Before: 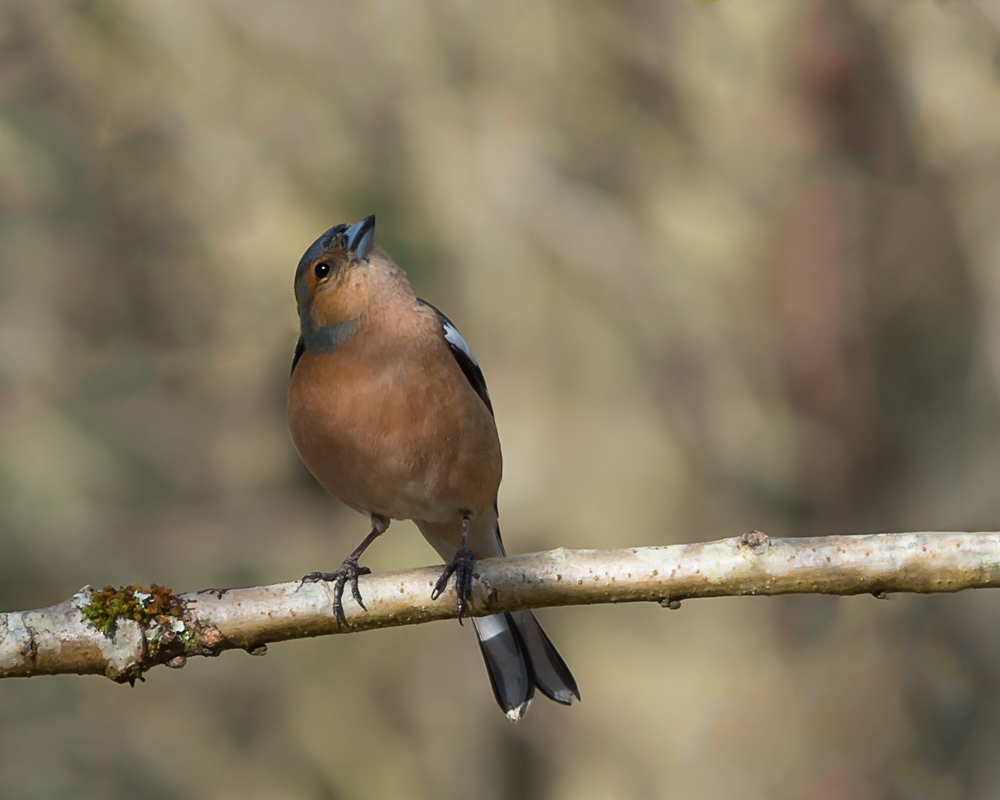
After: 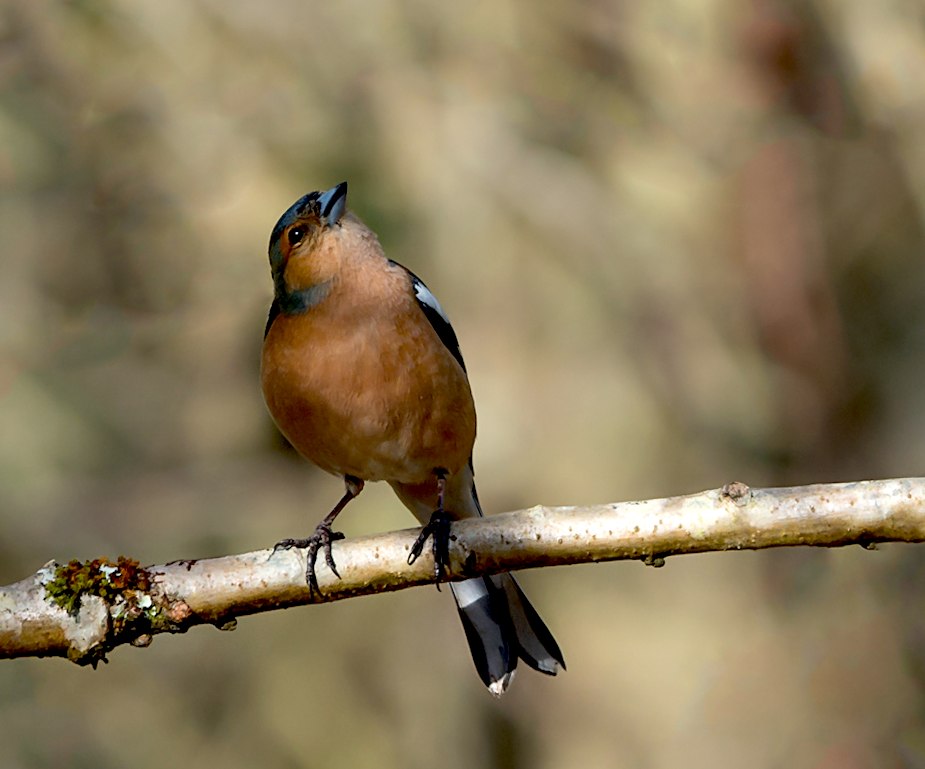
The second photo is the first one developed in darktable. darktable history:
exposure: black level correction 0.031, exposure 0.304 EV, compensate highlight preservation false
rotate and perspective: rotation -1.68°, lens shift (vertical) -0.146, crop left 0.049, crop right 0.912, crop top 0.032, crop bottom 0.96
